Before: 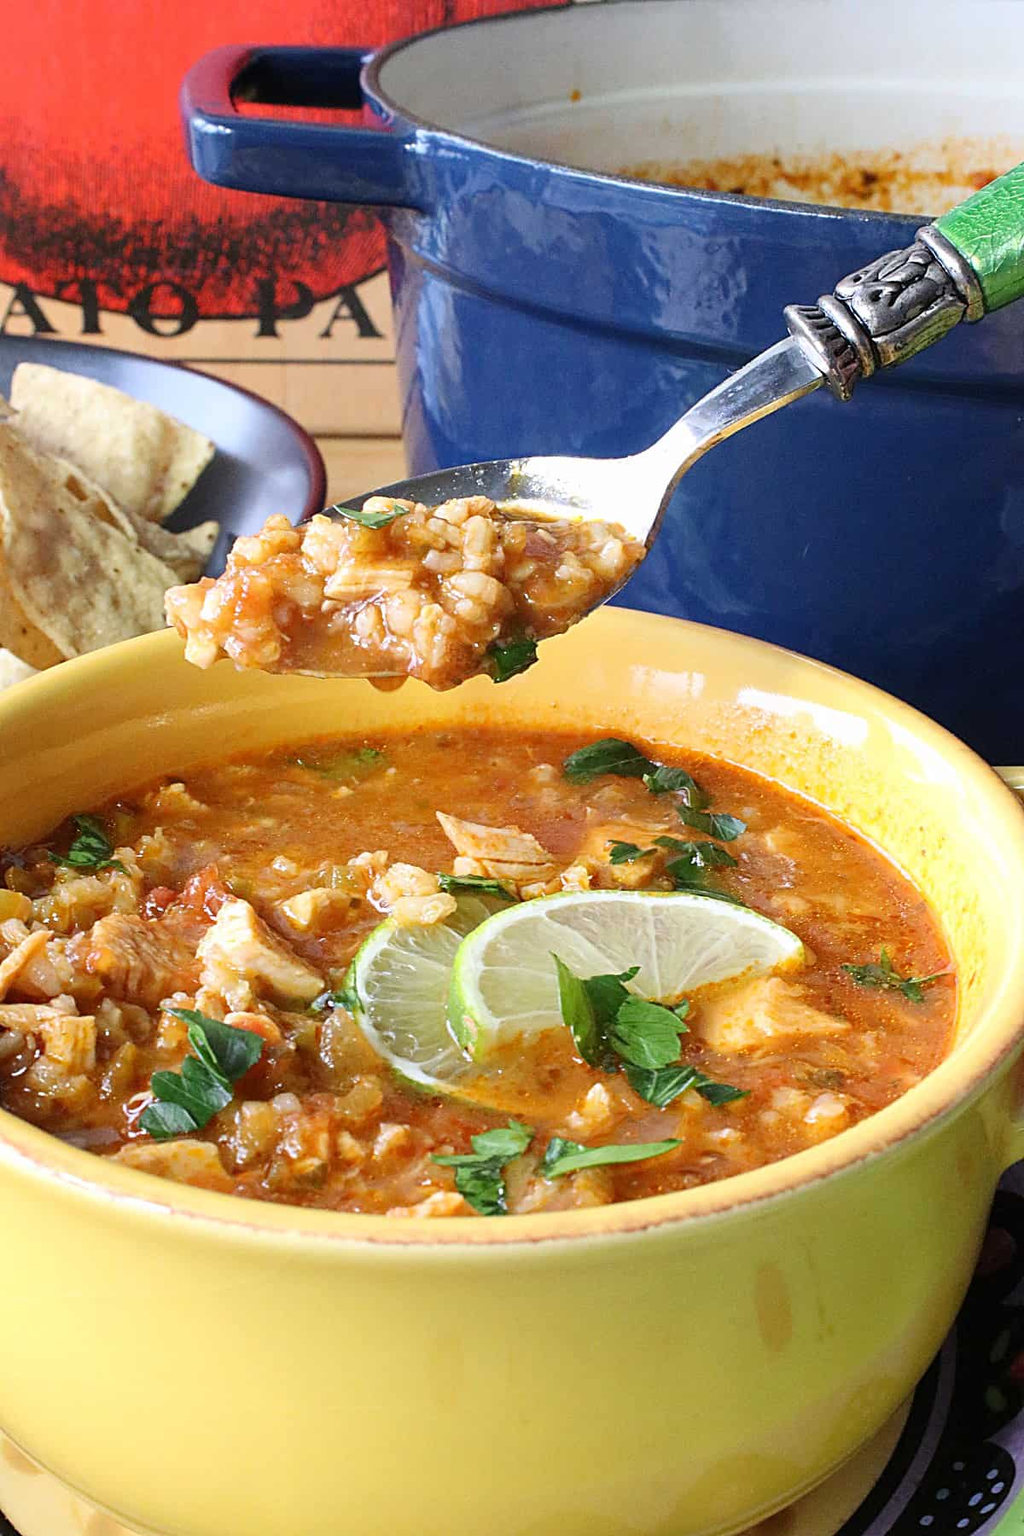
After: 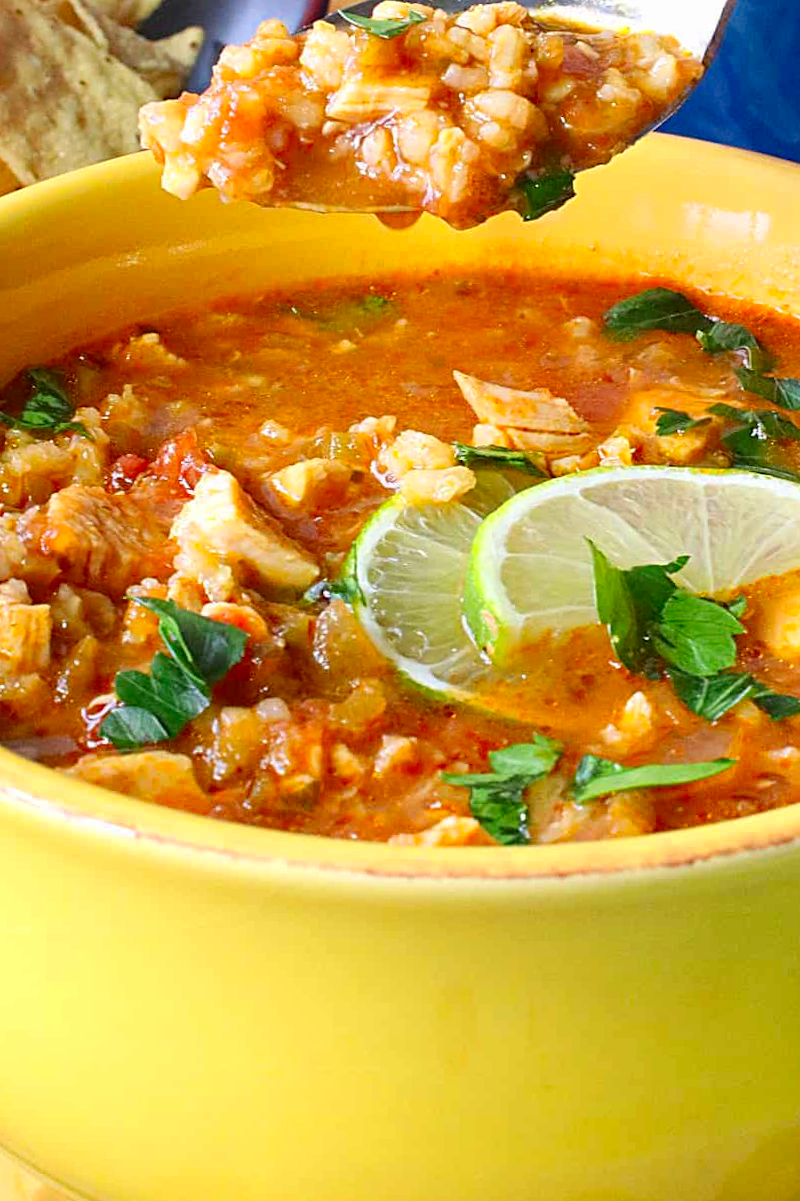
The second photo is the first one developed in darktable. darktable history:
crop and rotate: angle -0.82°, left 3.85%, top 31.828%, right 27.992%
color zones: curves: ch0 [(0, 0.613) (0.01, 0.613) (0.245, 0.448) (0.498, 0.529) (0.642, 0.665) (0.879, 0.777) (0.99, 0.613)]; ch1 [(0, 0) (0.143, 0) (0.286, 0) (0.429, 0) (0.571, 0) (0.714, 0) (0.857, 0)], mix -138.01%
